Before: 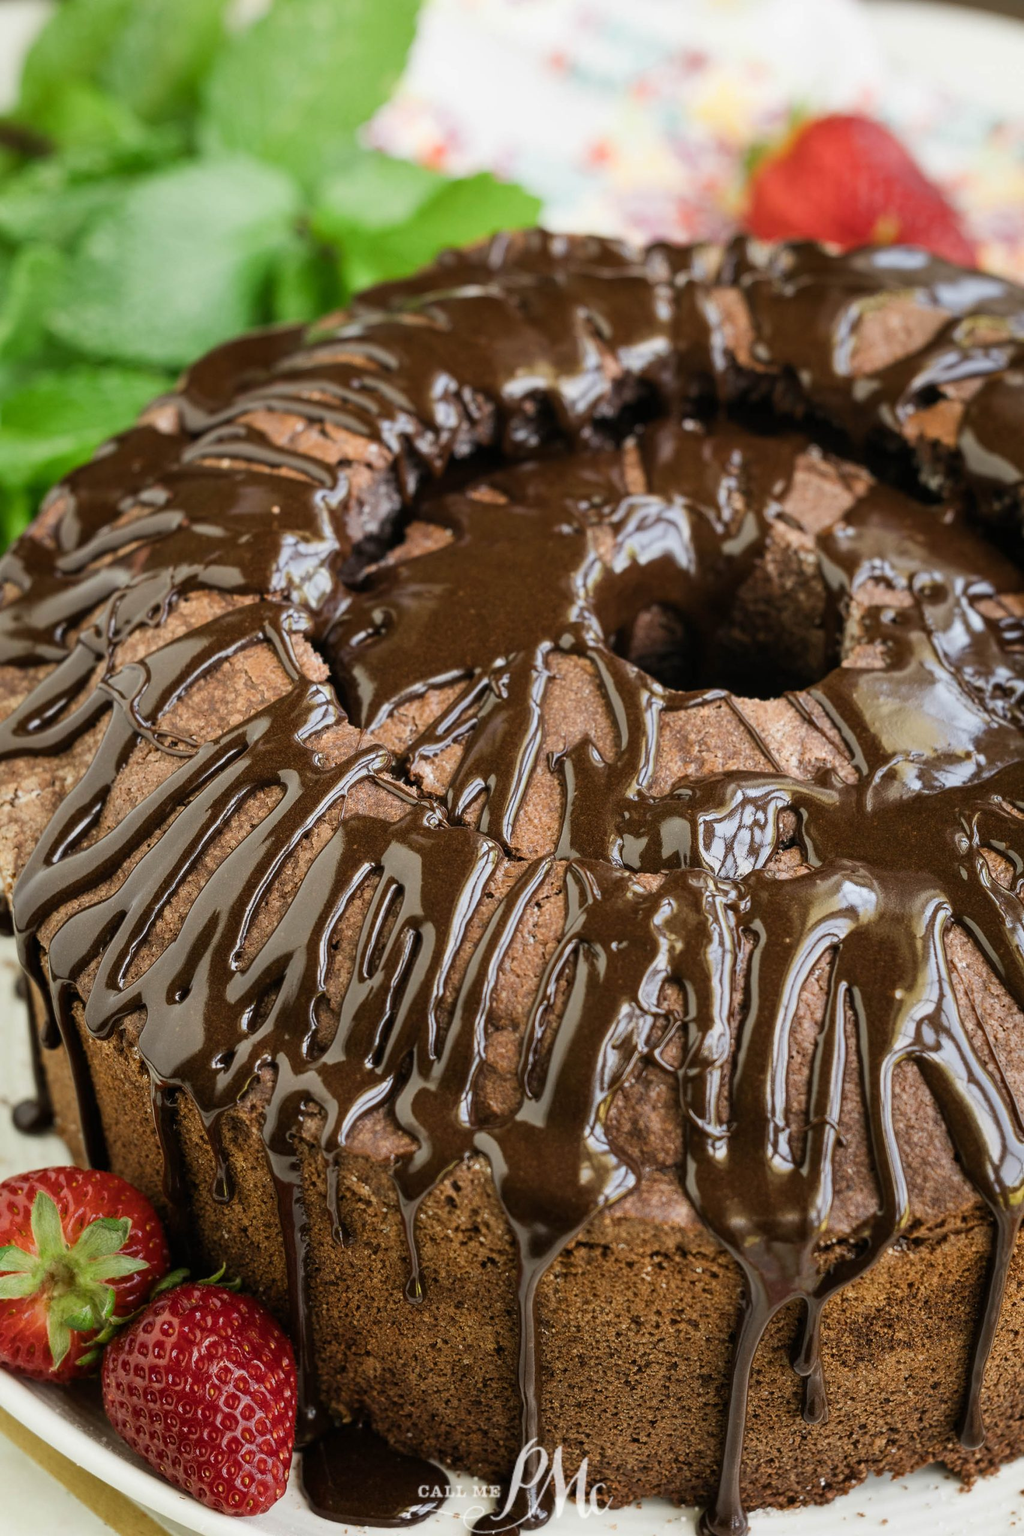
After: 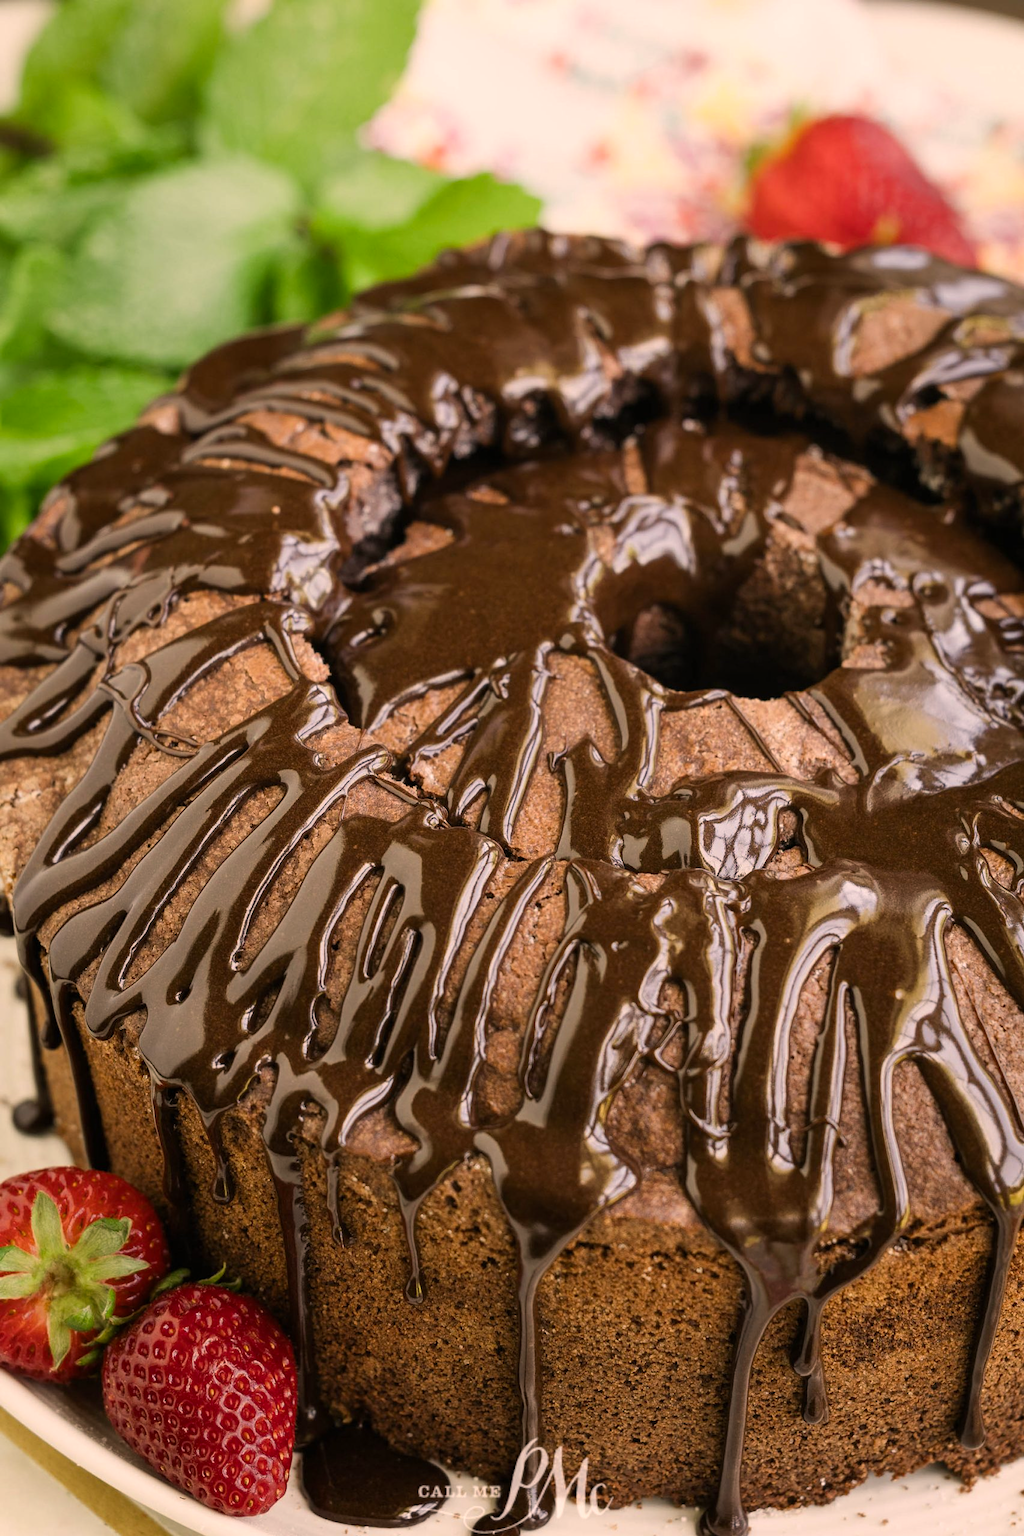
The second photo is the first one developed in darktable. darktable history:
color correction: highlights a* 11.88, highlights b* 12.05
